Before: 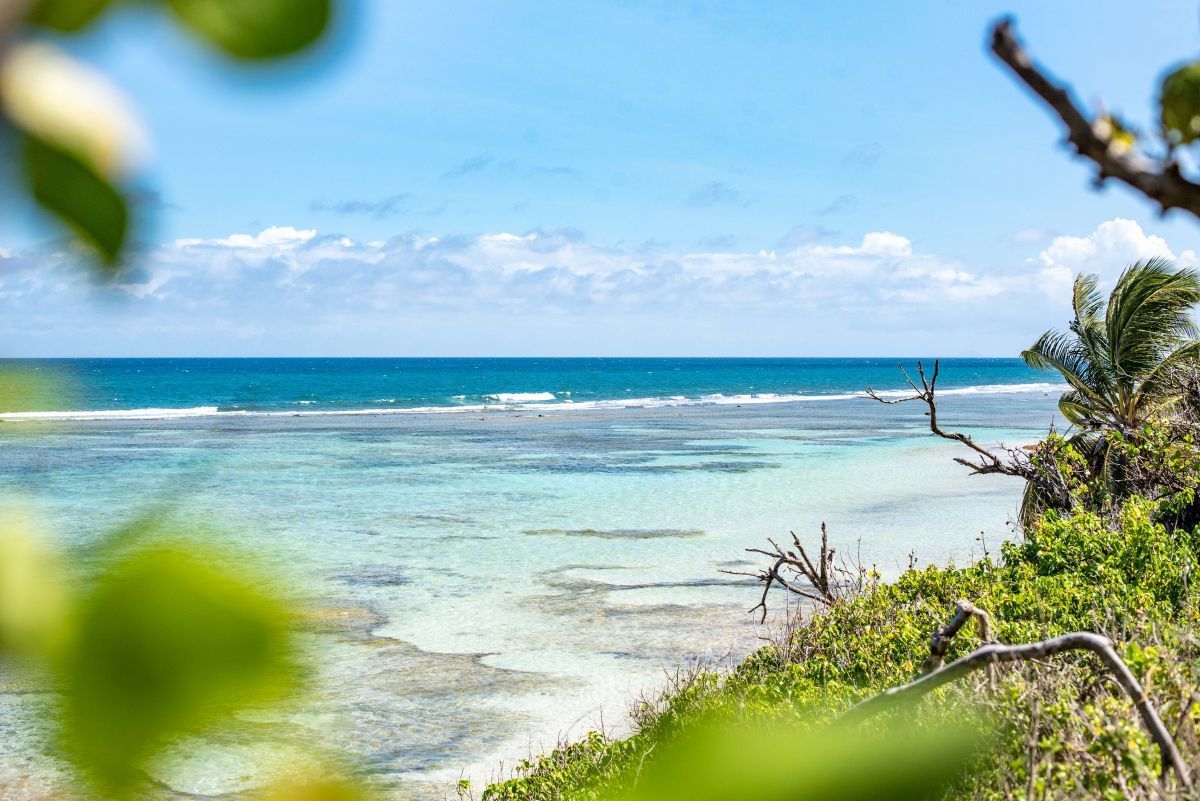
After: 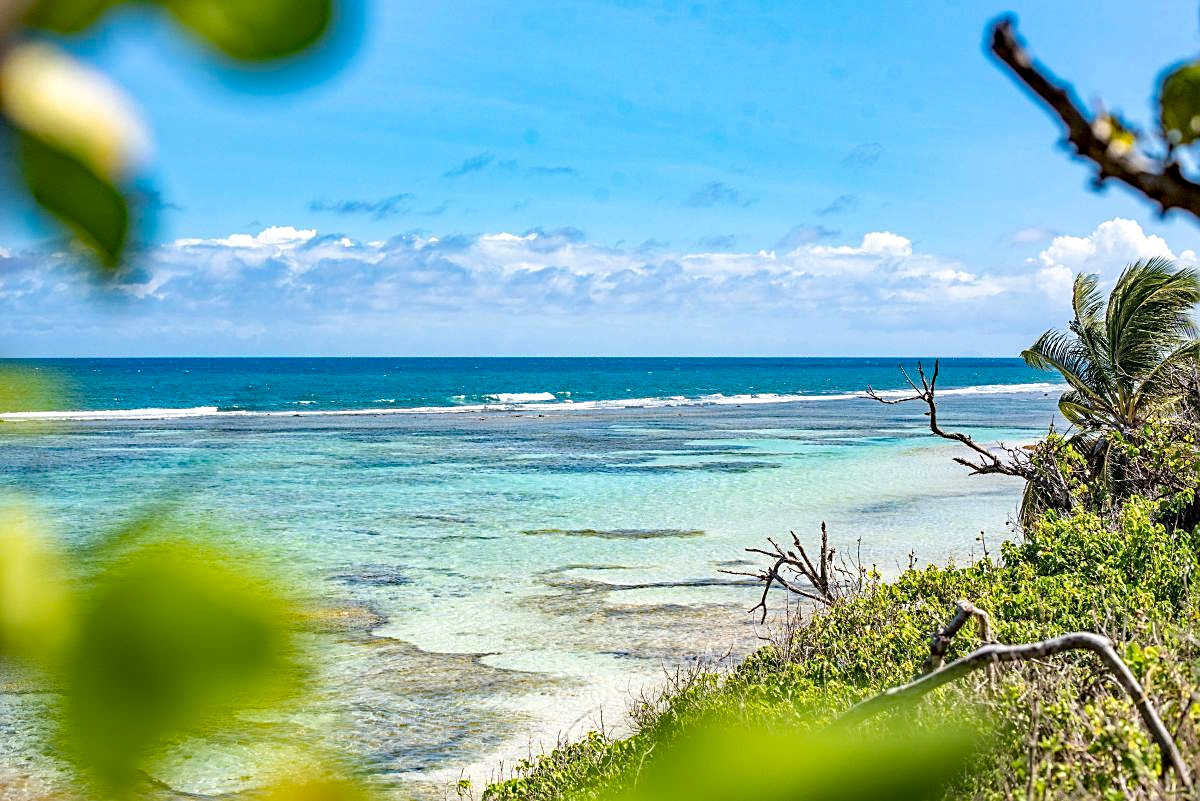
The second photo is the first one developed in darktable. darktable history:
color calibration: illuminant same as pipeline (D50), adaptation XYZ, x 0.347, y 0.357, temperature 5009.25 K
haze removal: strength 0.5, distance 0.428, compatibility mode true, adaptive false
sharpen: on, module defaults
